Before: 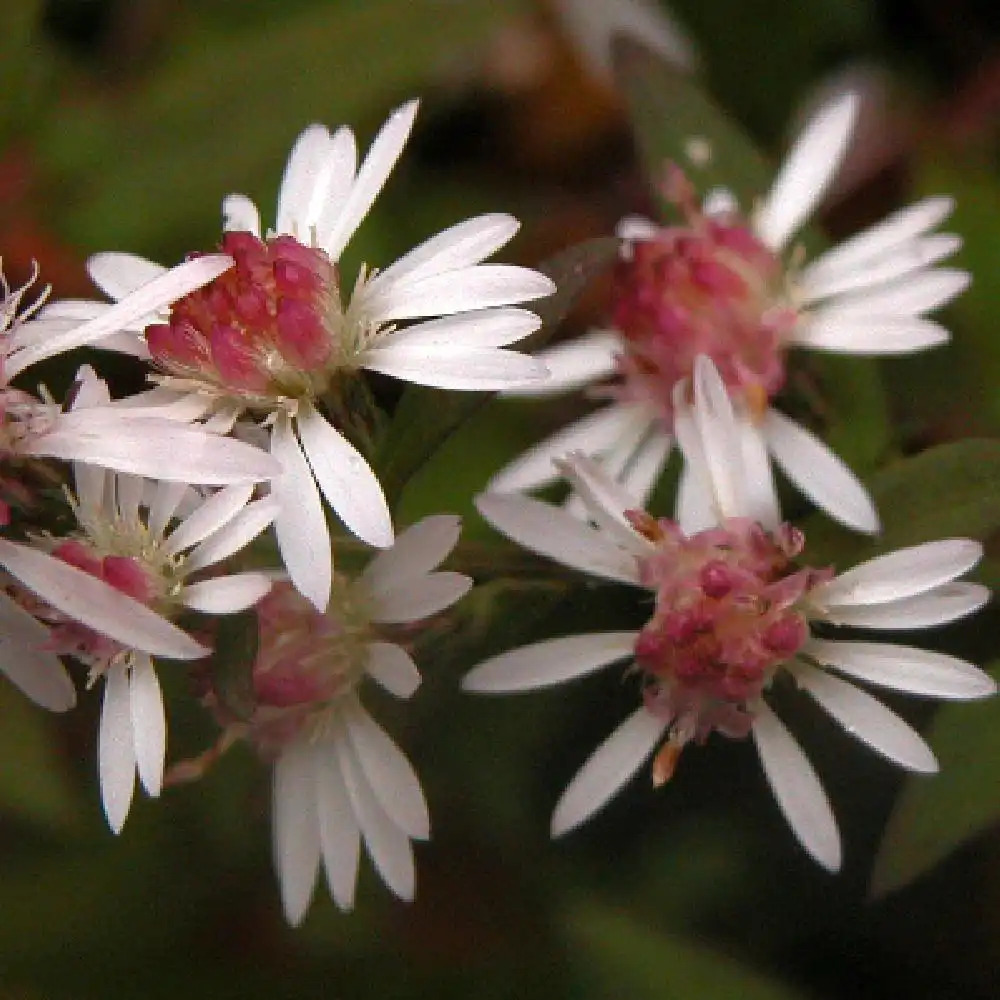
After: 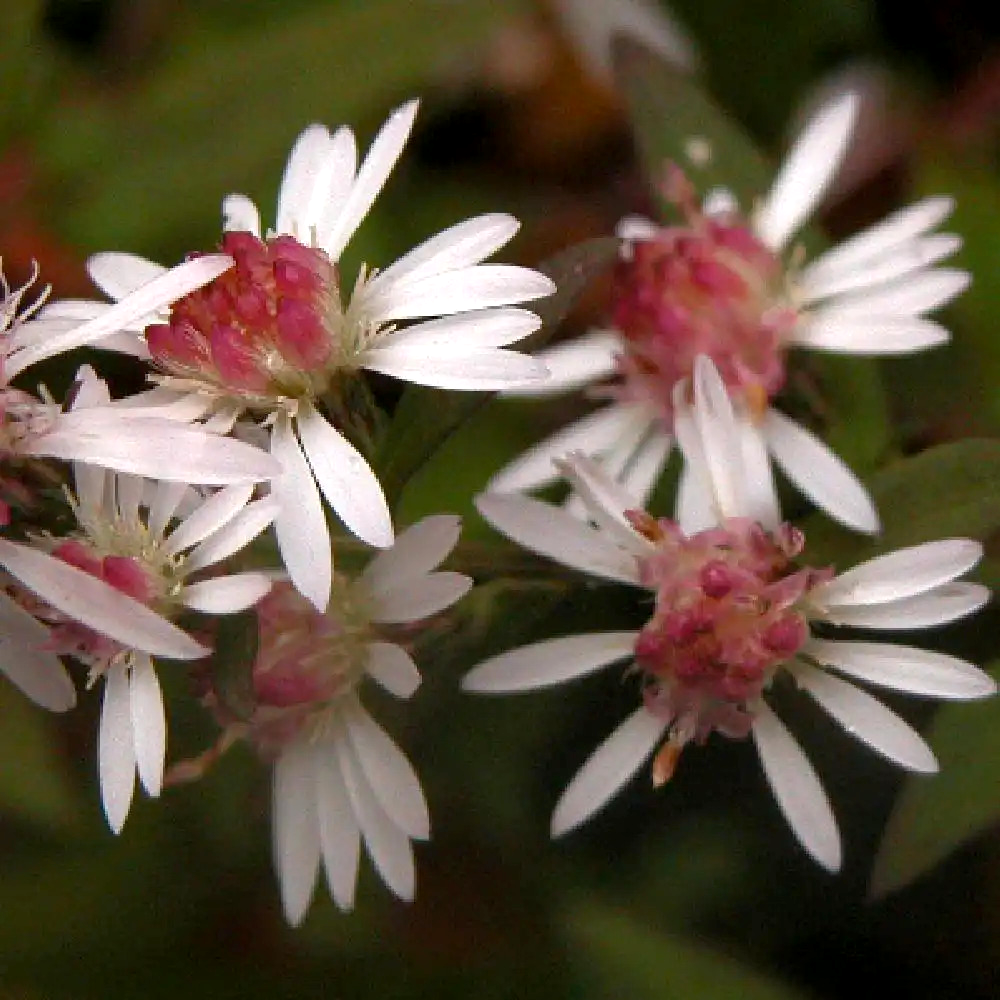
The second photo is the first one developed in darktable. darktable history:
exposure: black level correction 0.002, exposure 0.149 EV, compensate highlight preservation false
